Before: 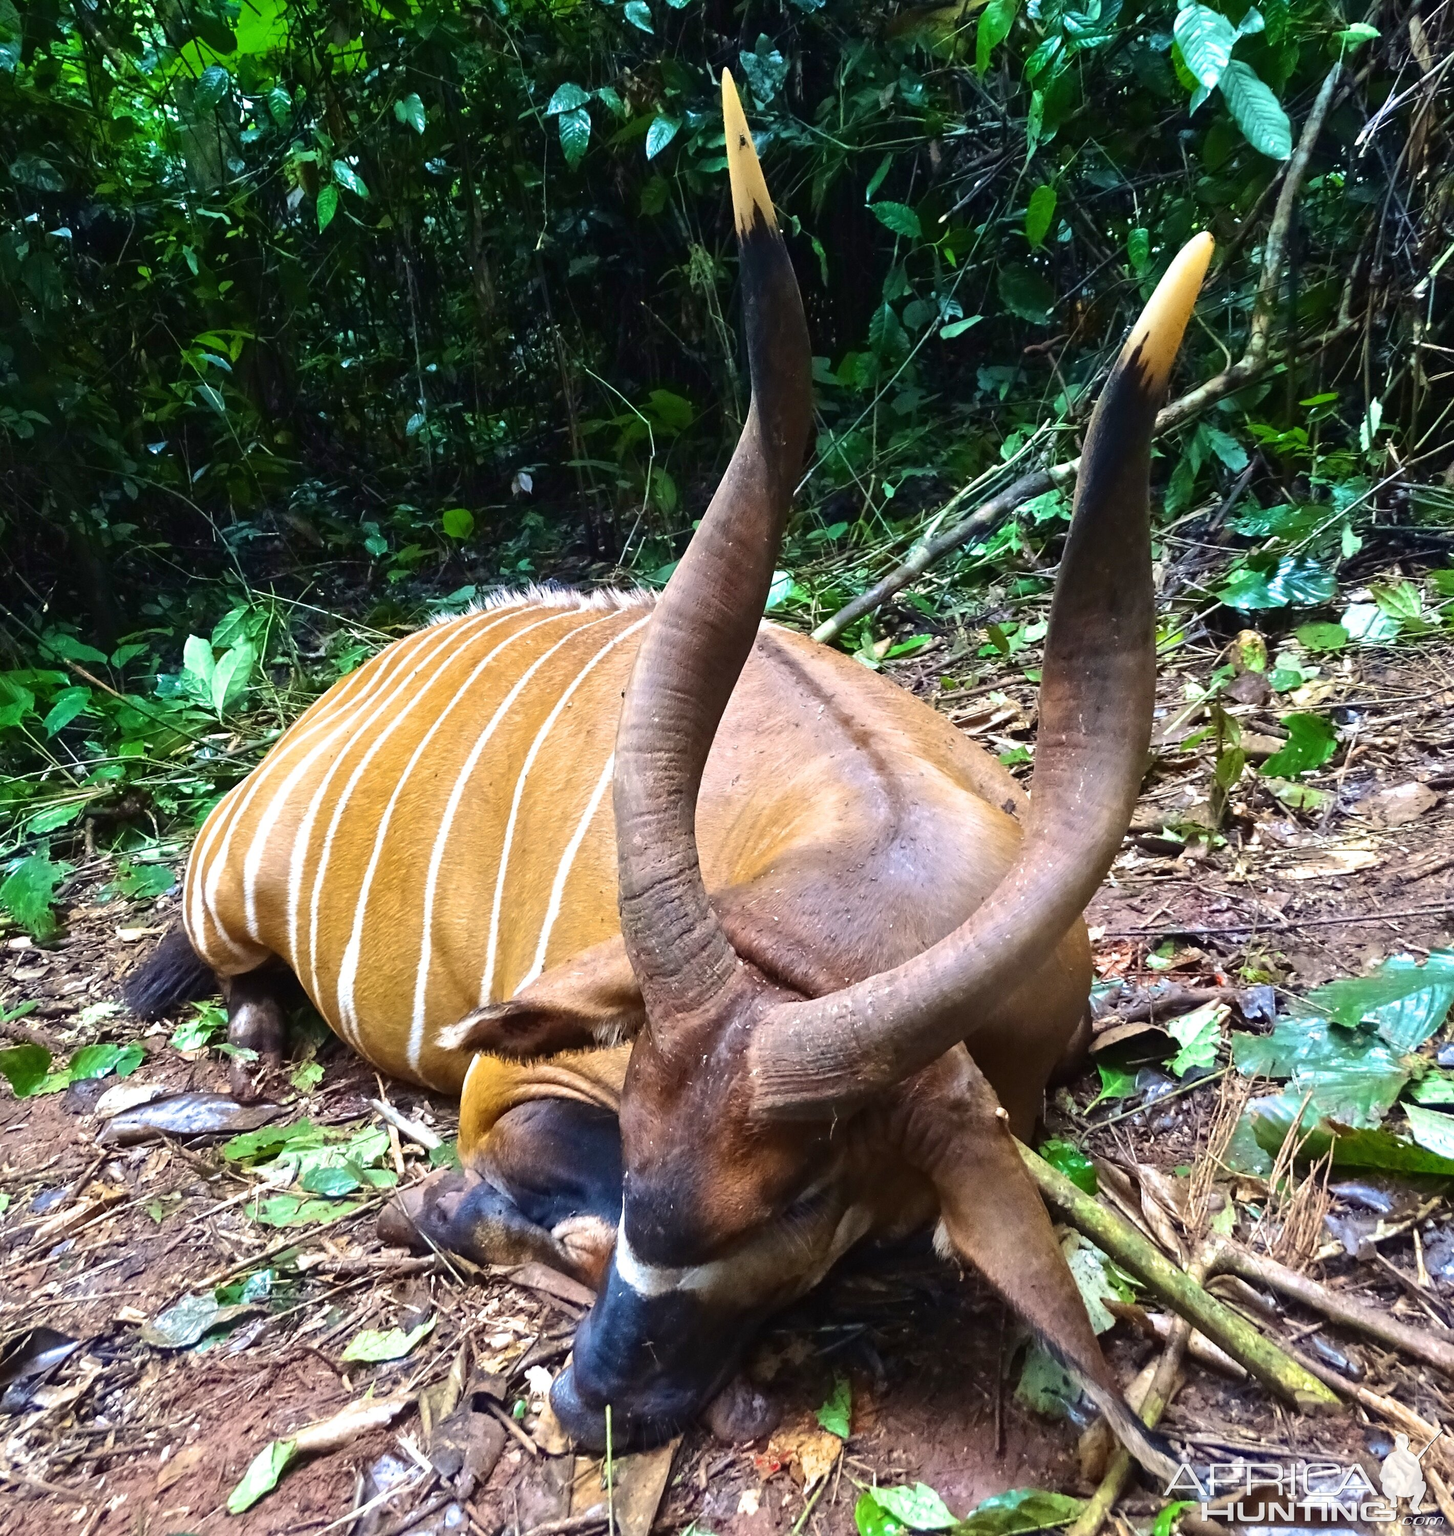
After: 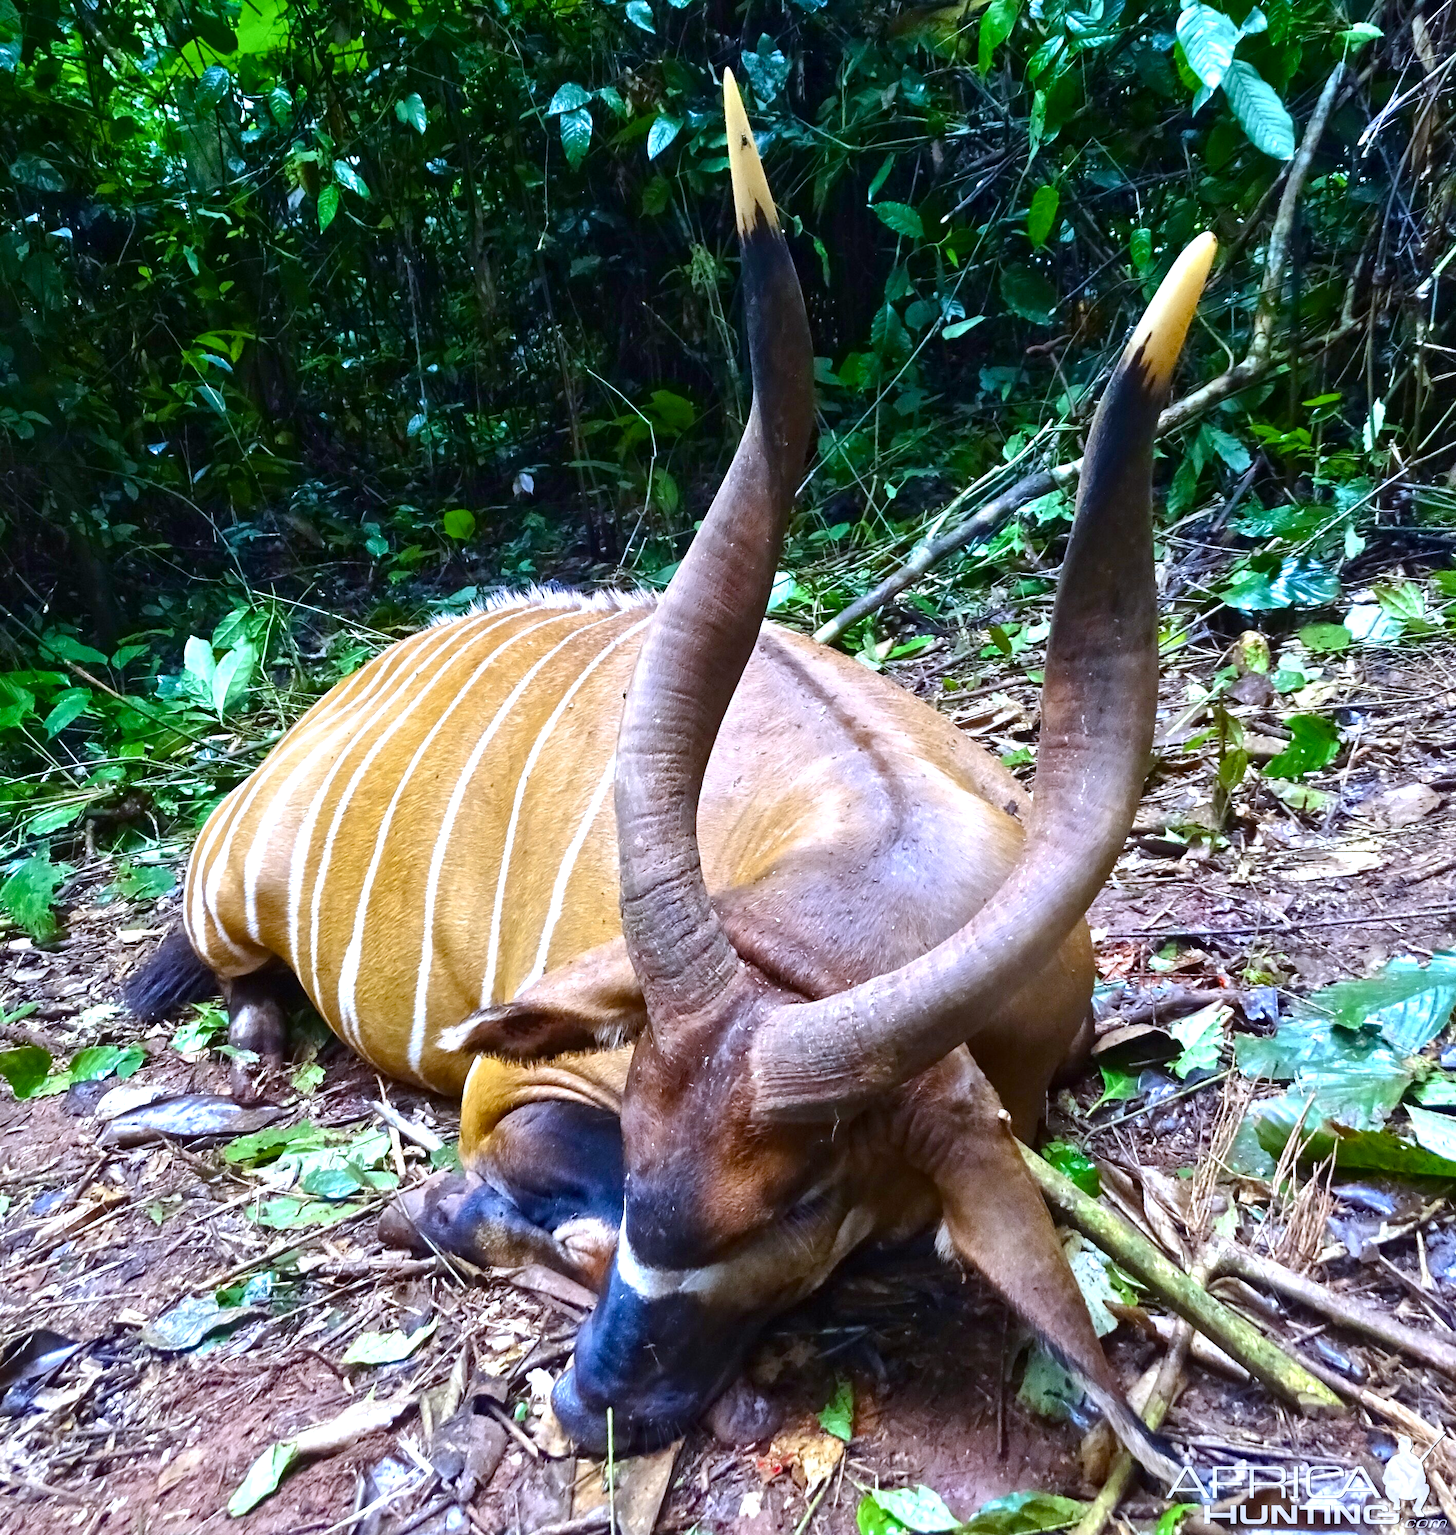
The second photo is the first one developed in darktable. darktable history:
color balance rgb: perceptual saturation grading › global saturation 20%, perceptual saturation grading › highlights -25%, perceptual saturation grading › shadows 25%
exposure: exposure 0.207 EV, compensate highlight preservation false
local contrast: mode bilateral grid, contrast 20, coarseness 50, detail 120%, midtone range 0.2
crop: top 0.05%, bottom 0.098%
white balance: red 0.948, green 1.02, blue 1.176
